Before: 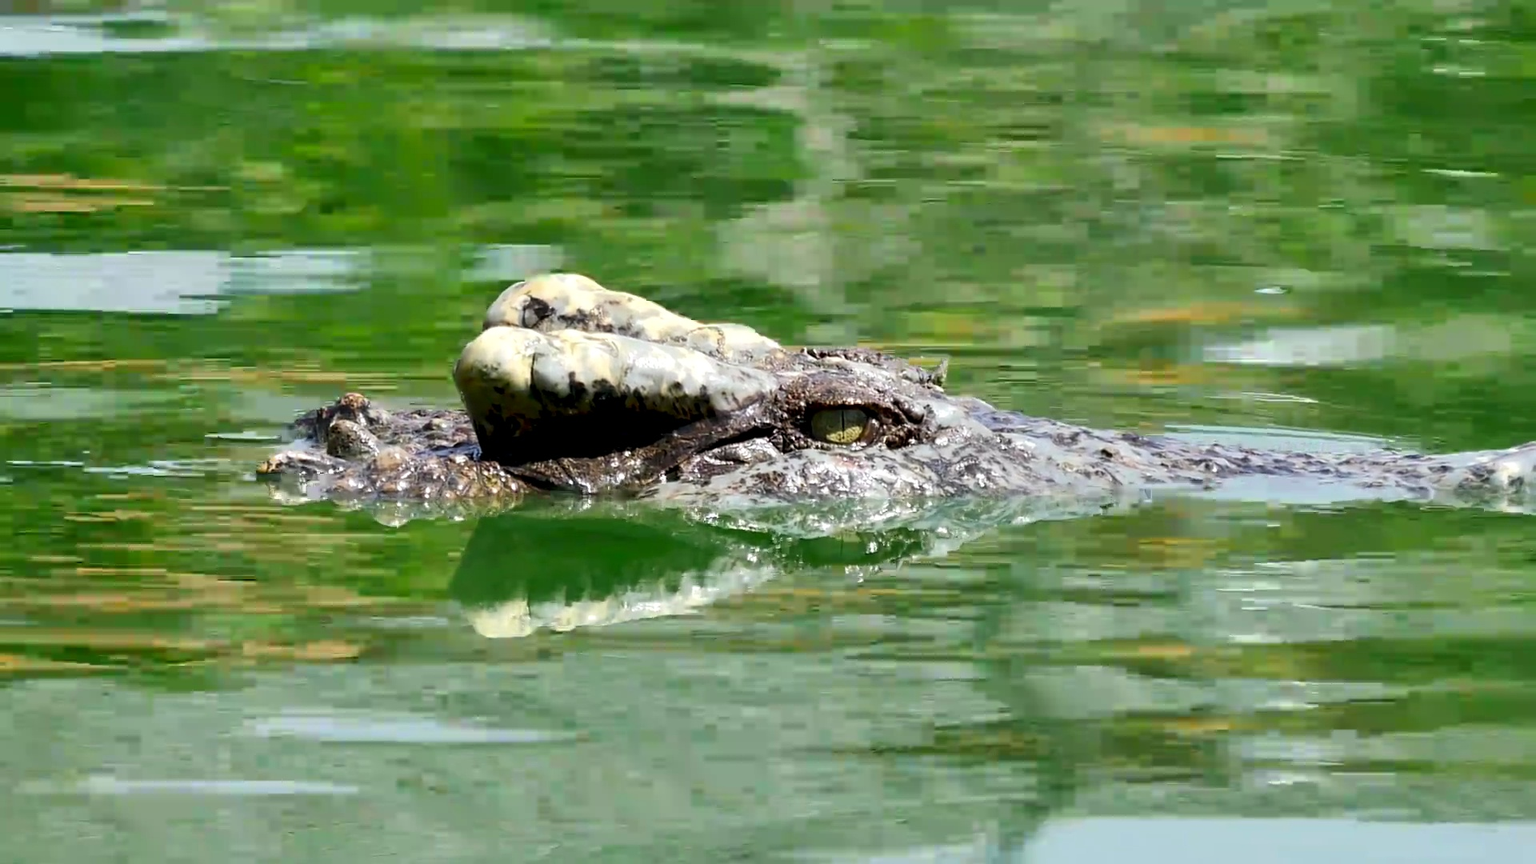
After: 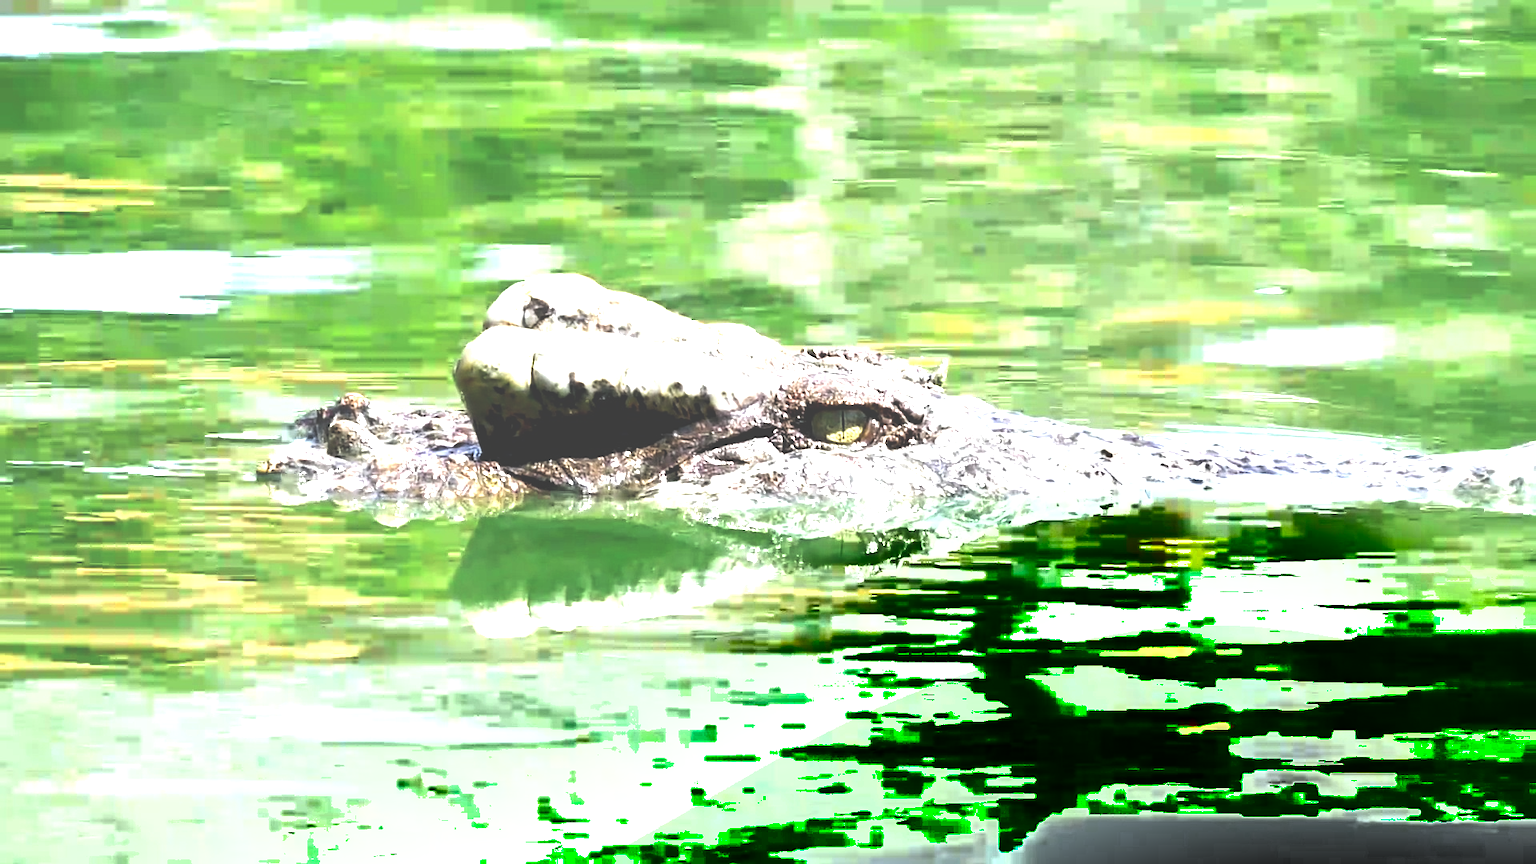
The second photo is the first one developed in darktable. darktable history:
tone equalizer: -8 EV -0.417 EV, -7 EV -0.389 EV, -6 EV -0.333 EV, -5 EV -0.222 EV, -3 EV 0.222 EV, -2 EV 0.333 EV, -1 EV 0.389 EV, +0 EV 0.417 EV, edges refinement/feathering 500, mask exposure compensation -1.57 EV, preserve details no
local contrast: highlights 100%, shadows 100%, detail 120%, midtone range 0.2
shadows and highlights: radius 331.84, shadows 53.55, highlights -100, compress 94.63%, highlights color adjustment 73.23%, soften with gaussian
exposure: black level correction -0.023, exposure 1.397 EV, compensate highlight preservation false
